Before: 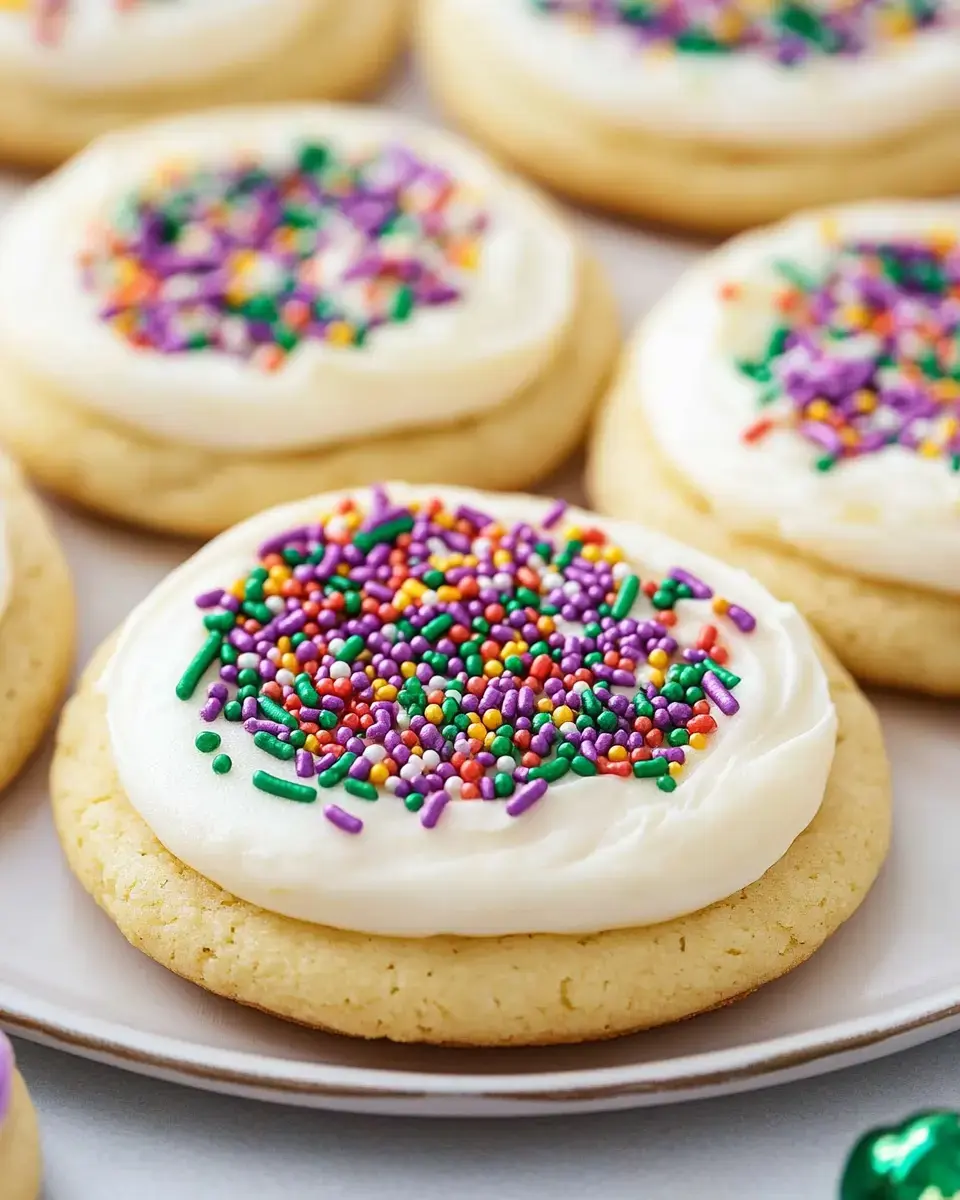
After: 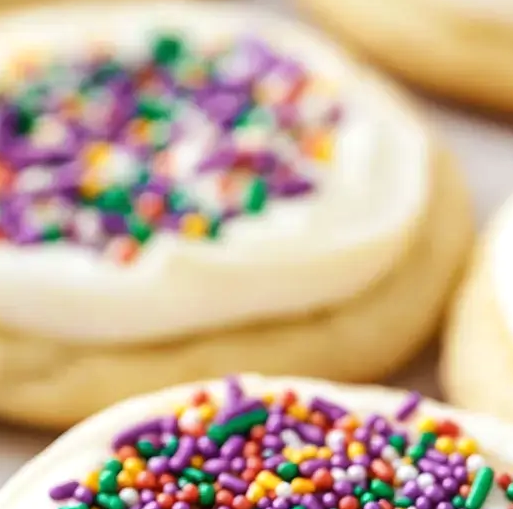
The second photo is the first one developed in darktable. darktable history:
crop: left 15.304%, top 9.021%, right 31.223%, bottom 48.561%
color zones: curves: ch0 [(0.068, 0.464) (0.25, 0.5) (0.48, 0.508) (0.75, 0.536) (0.886, 0.476) (0.967, 0.456)]; ch1 [(0.066, 0.456) (0.25, 0.5) (0.616, 0.508) (0.746, 0.56) (0.934, 0.444)]
exposure: exposure 0.127 EV, compensate highlight preservation false
